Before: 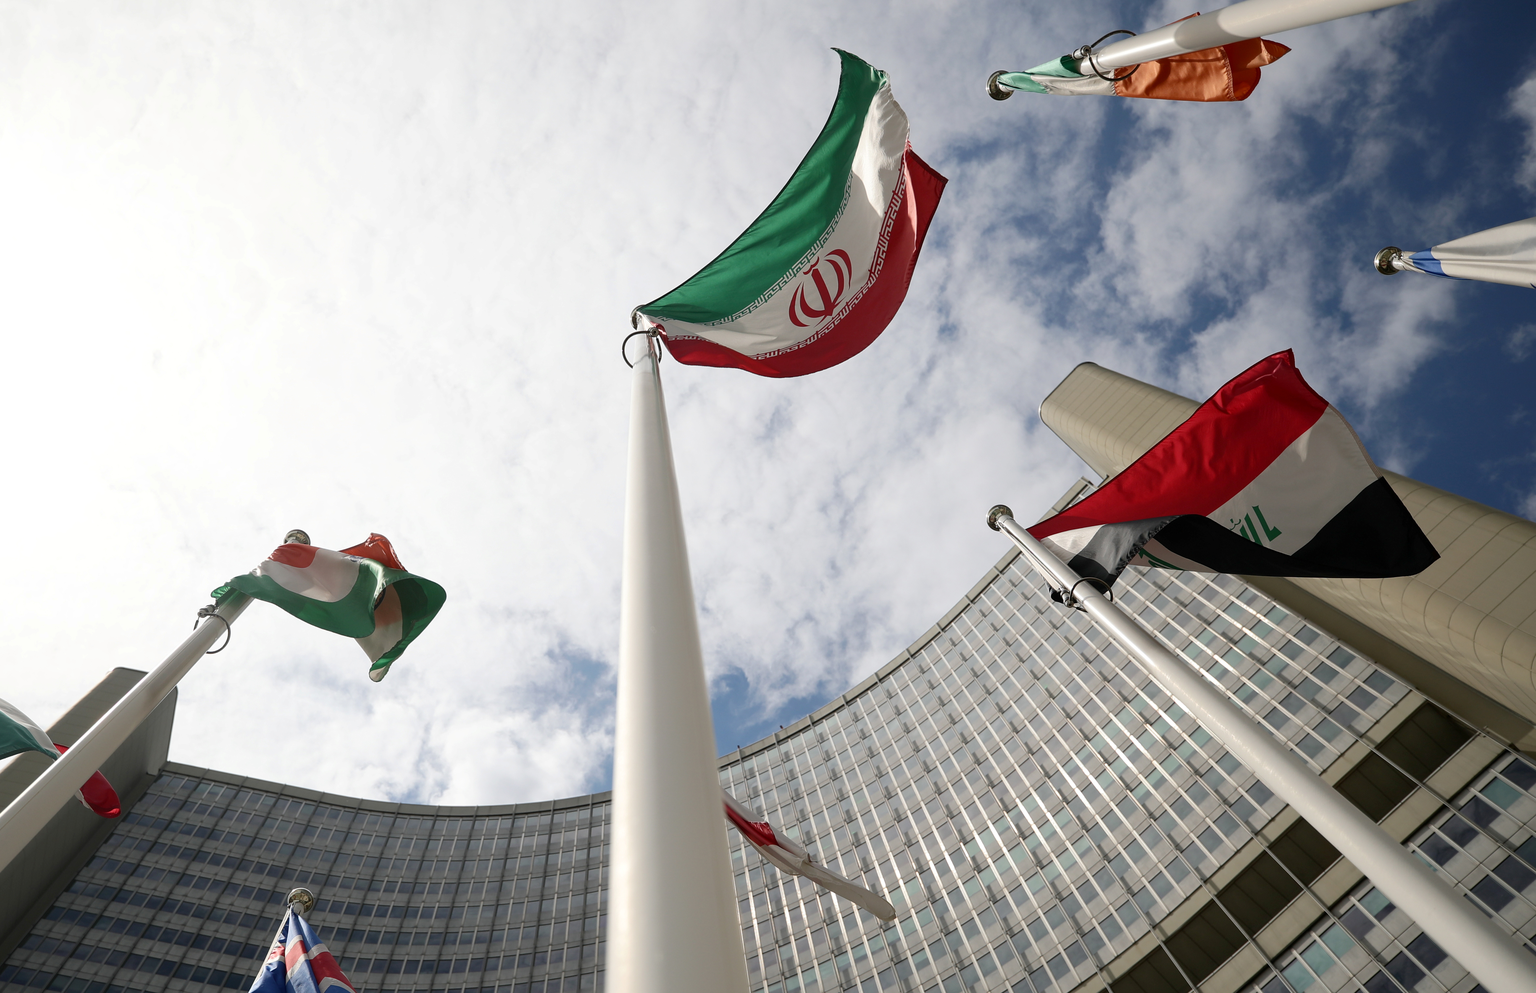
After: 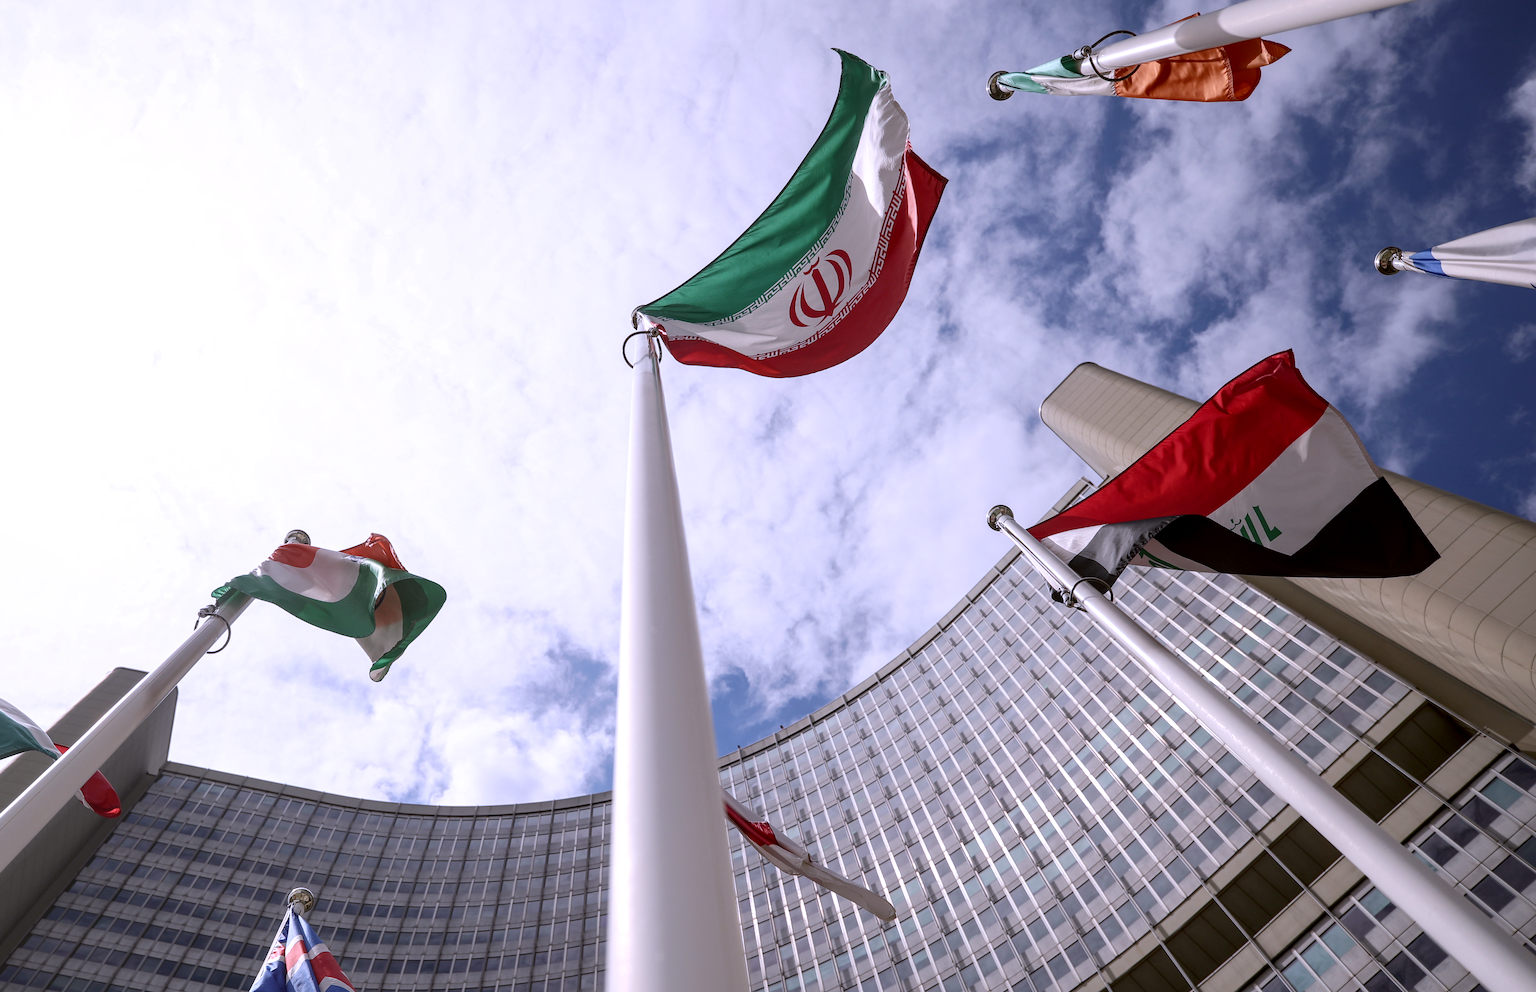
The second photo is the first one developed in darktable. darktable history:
white balance: red 1.042, blue 1.17
color correction: highlights a* -2.73, highlights b* -2.09, shadows a* 2.41, shadows b* 2.73
local contrast: on, module defaults
